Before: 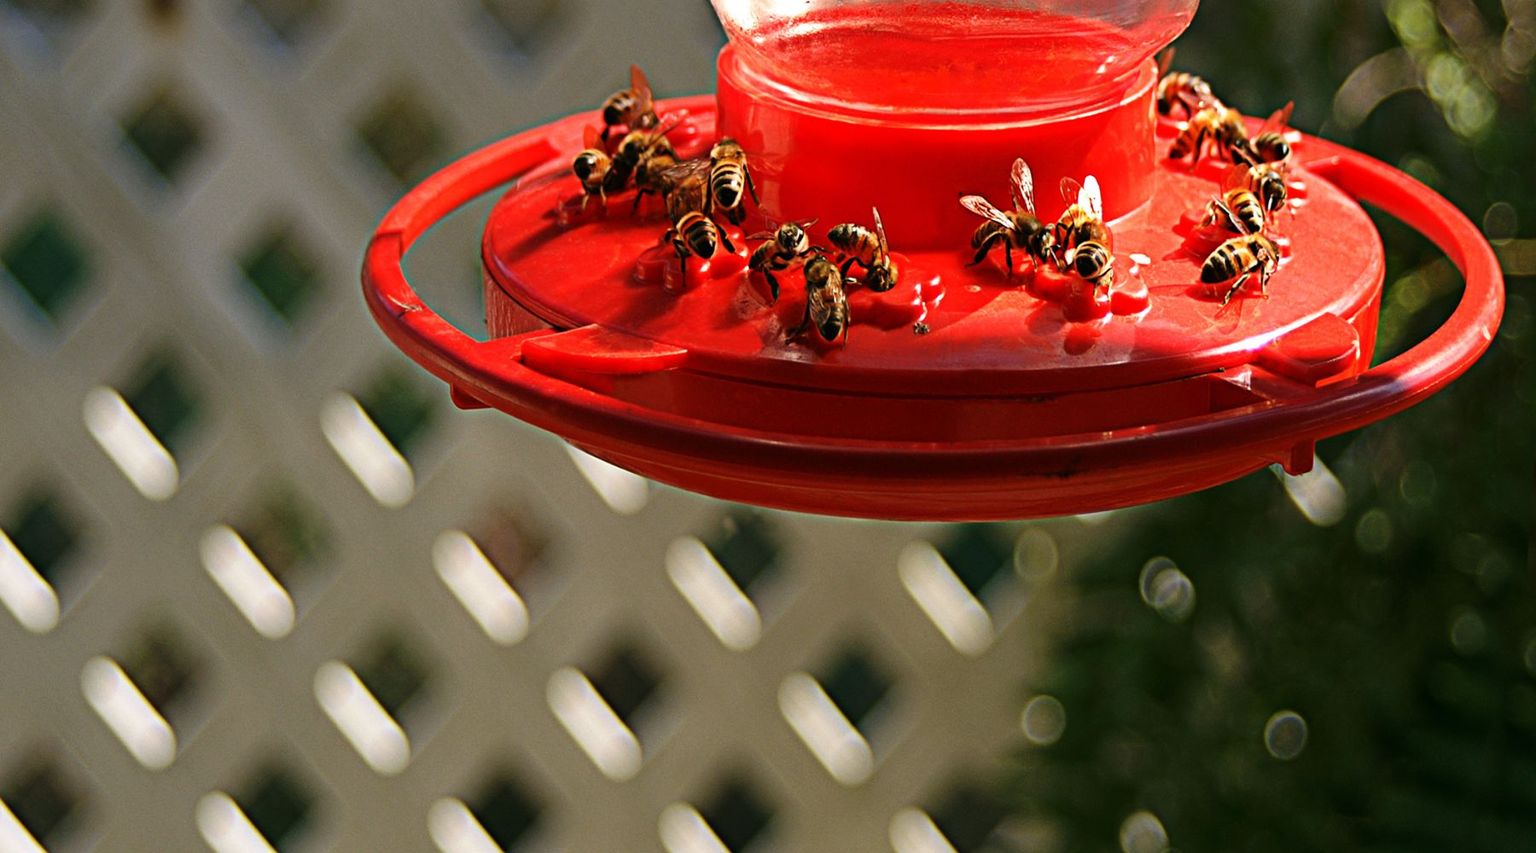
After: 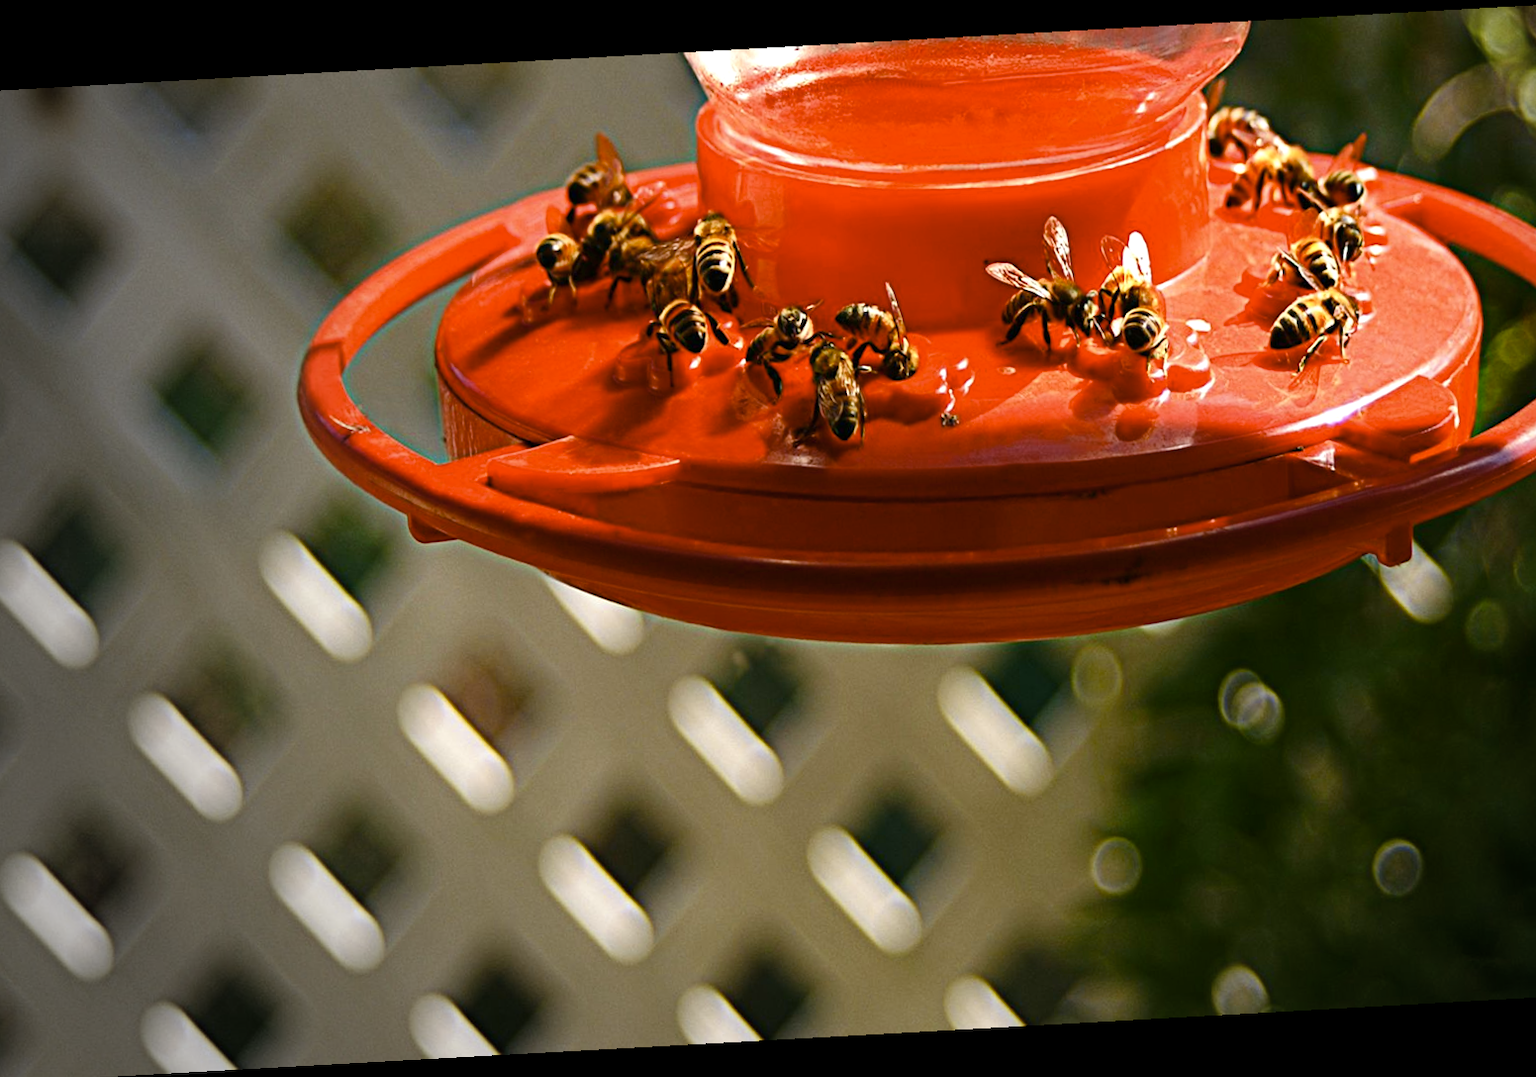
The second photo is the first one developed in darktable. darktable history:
color contrast: green-magenta contrast 0.81
crop: left 7.598%, right 7.873%
color zones: curves: ch0 [(0.068, 0.464) (0.25, 0.5) (0.48, 0.508) (0.75, 0.536) (0.886, 0.476) (0.967, 0.456)]; ch1 [(0.066, 0.456) (0.25, 0.5) (0.616, 0.508) (0.746, 0.56) (0.934, 0.444)]
rotate and perspective: rotation -3.18°, automatic cropping off
vignetting: fall-off start 73.57%, center (0.22, -0.235)
color balance rgb: linear chroma grading › shadows 32%, linear chroma grading › global chroma -2%, linear chroma grading › mid-tones 4%, perceptual saturation grading › global saturation -2%, perceptual saturation grading › highlights -8%, perceptual saturation grading › mid-tones 8%, perceptual saturation grading › shadows 4%, perceptual brilliance grading › highlights 8%, perceptual brilliance grading › mid-tones 4%, perceptual brilliance grading › shadows 2%, global vibrance 16%, saturation formula JzAzBz (2021)
